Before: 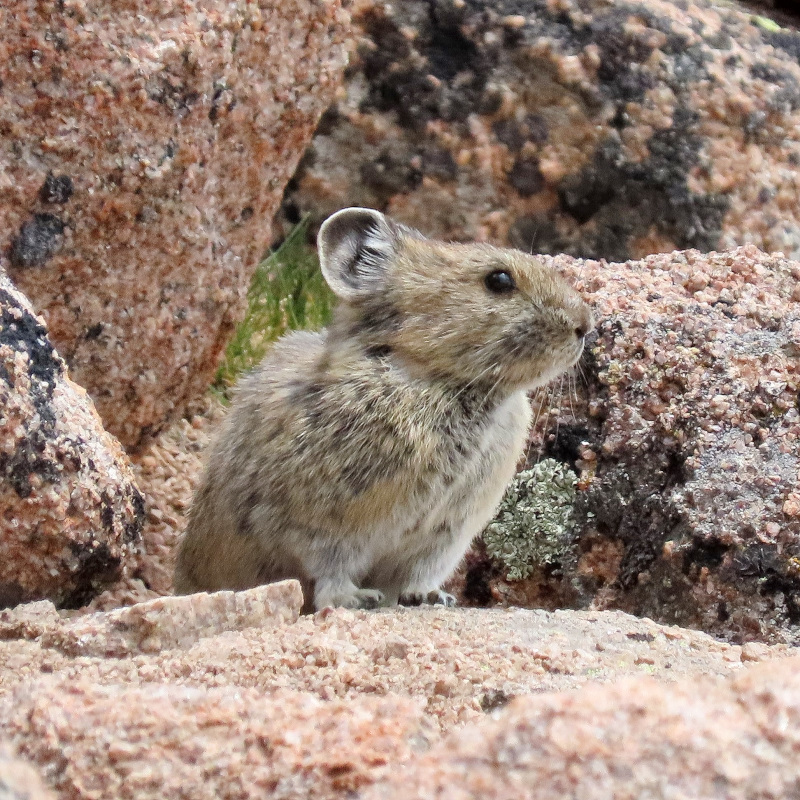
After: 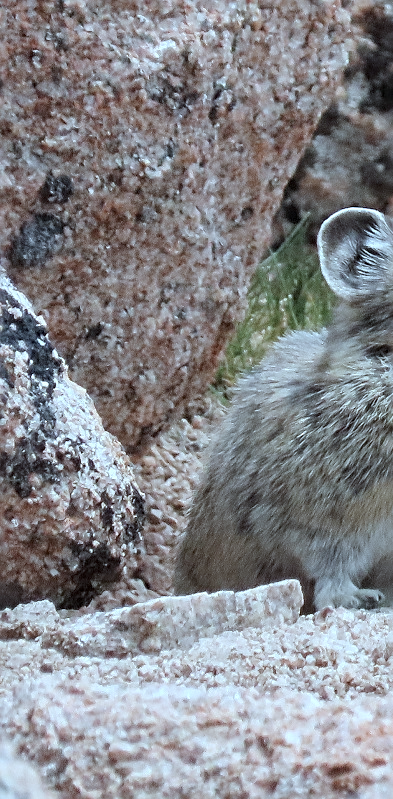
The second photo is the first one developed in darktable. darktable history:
sharpen: on, module defaults
crop and rotate: left 0%, top 0%, right 50.845%
color correction: highlights a* -12.64, highlights b* -18.1, saturation 0.7
color calibration: illuminant as shot in camera, x 0.358, y 0.373, temperature 4628.91 K
